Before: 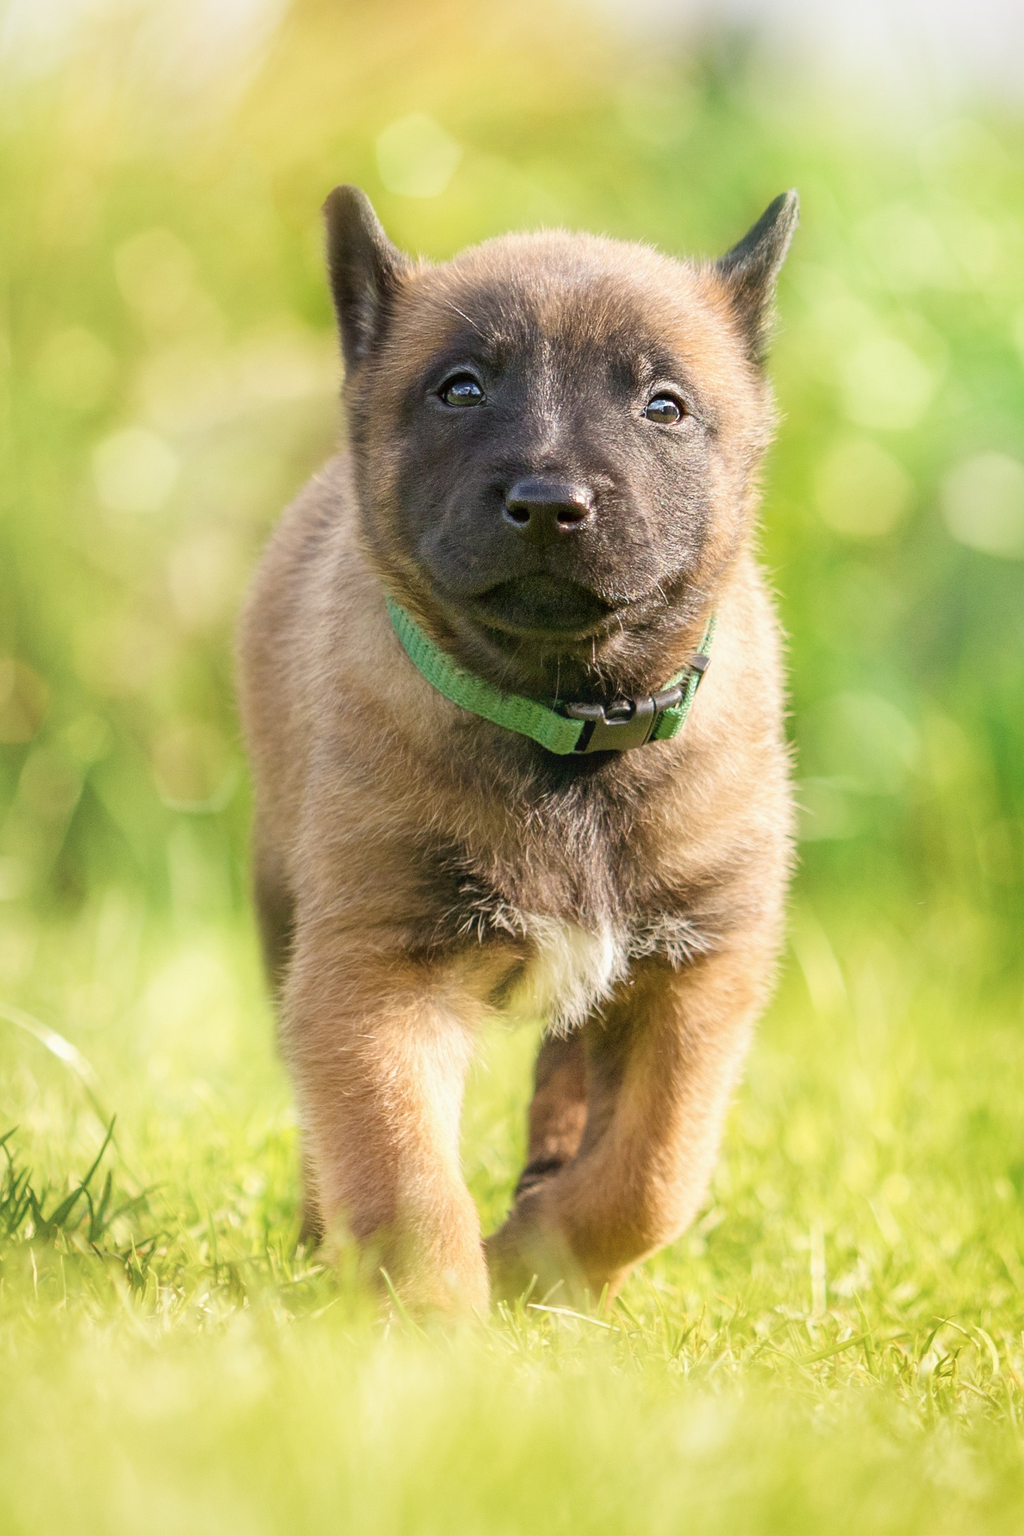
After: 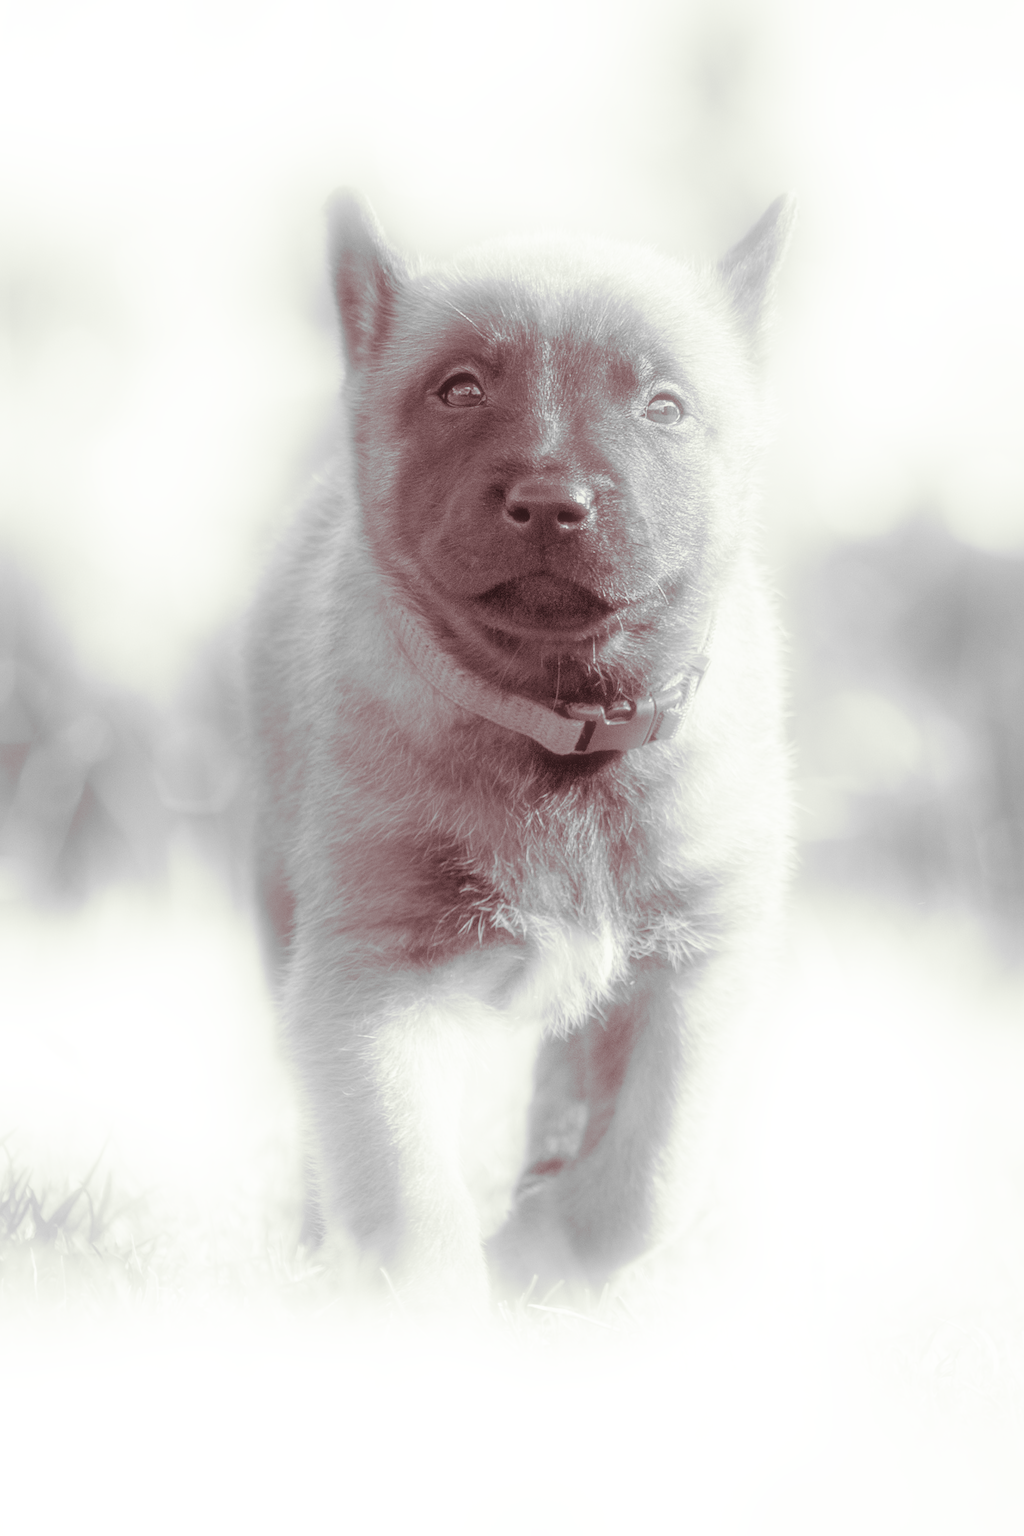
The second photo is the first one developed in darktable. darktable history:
monochrome: a 32, b 64, size 2.3
tone curve: curves: ch0 [(0, 0) (0.004, 0.008) (0.077, 0.156) (0.169, 0.29) (0.774, 0.774) (1, 1)], color space Lab, linked channels, preserve colors none
split-toning: on, module defaults | blend: blend mode overlay, opacity 85%; mask: uniform (no mask)
soften: size 19.52%, mix 20.32%
bloom: on, module defaults
color correction: highlights a* 14.52, highlights b* 4.84
